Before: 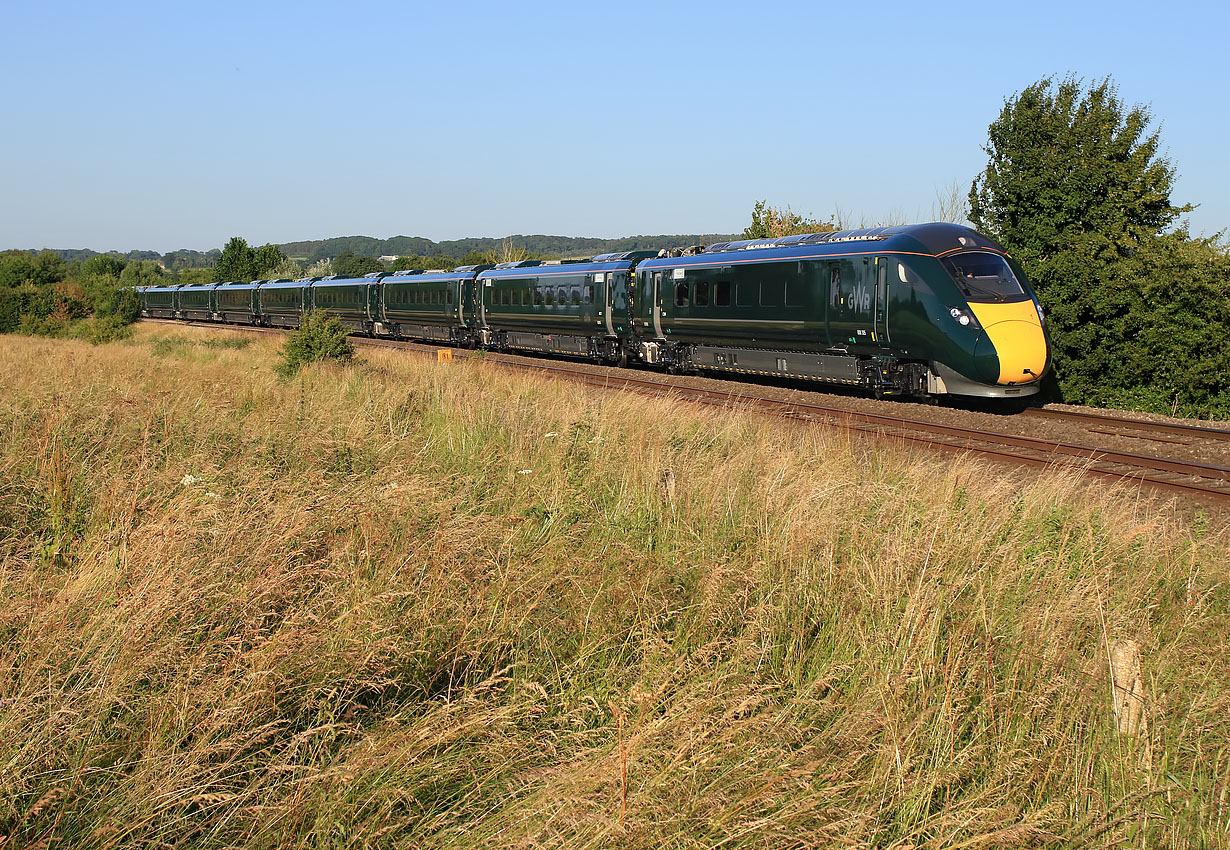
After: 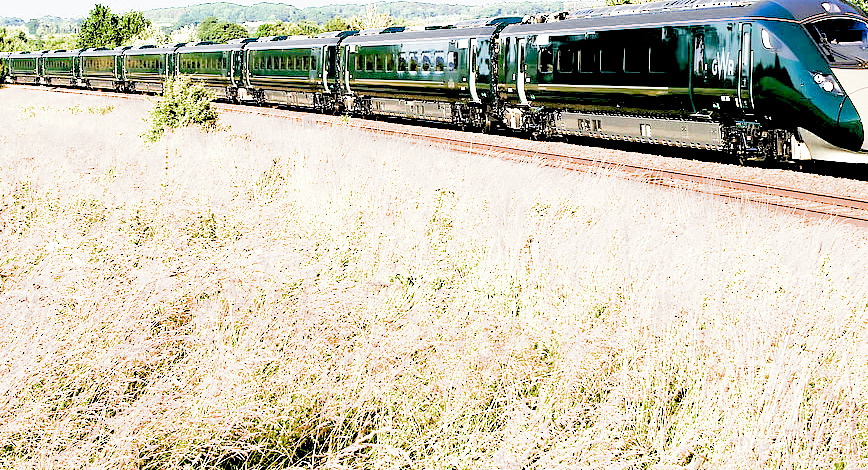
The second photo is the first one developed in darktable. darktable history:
exposure: black level correction 0.016, exposure 1.774 EV, compensate highlight preservation false
crop: left 11.123%, top 27.61%, right 18.3%, bottom 17.034%
rgb levels: levels [[0.01, 0.419, 0.839], [0, 0.5, 1], [0, 0.5, 1]]
filmic rgb: middle gray luminance 9.23%, black relative exposure -10.55 EV, white relative exposure 3.45 EV, threshold 6 EV, target black luminance 0%, hardness 5.98, latitude 59.69%, contrast 1.087, highlights saturation mix 5%, shadows ↔ highlights balance 29.23%, add noise in highlights 0, color science v3 (2019), use custom middle-gray values true, iterations of high-quality reconstruction 0, contrast in highlights soft, enable highlight reconstruction true
